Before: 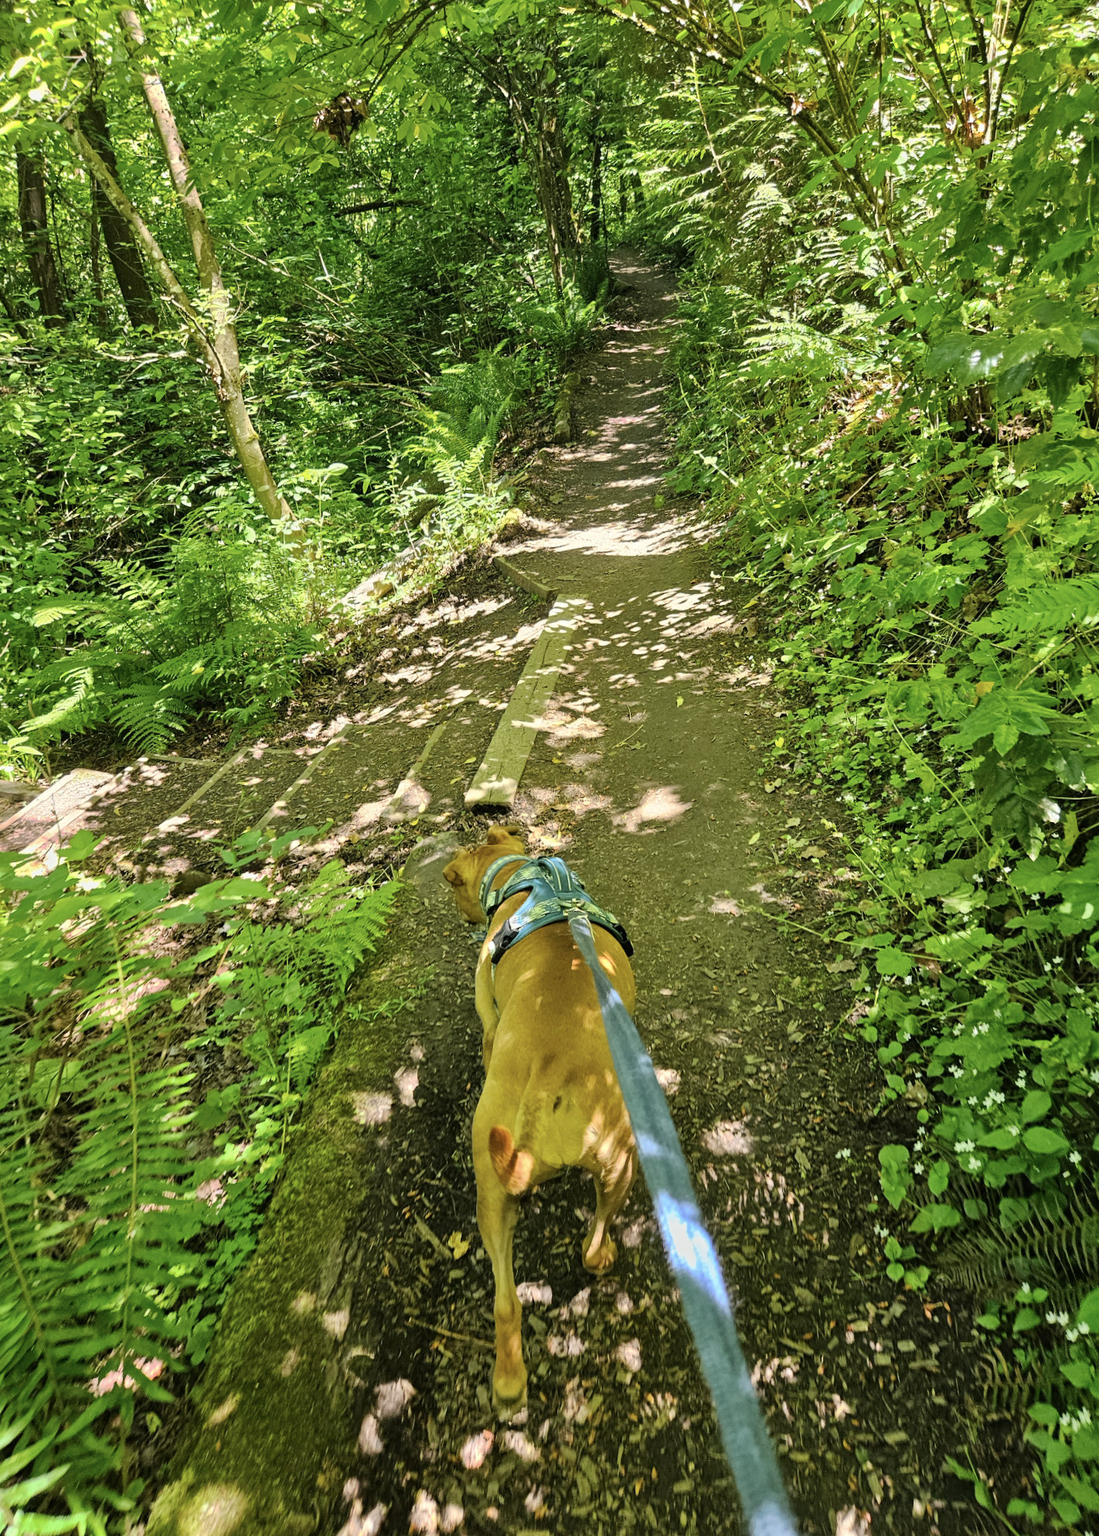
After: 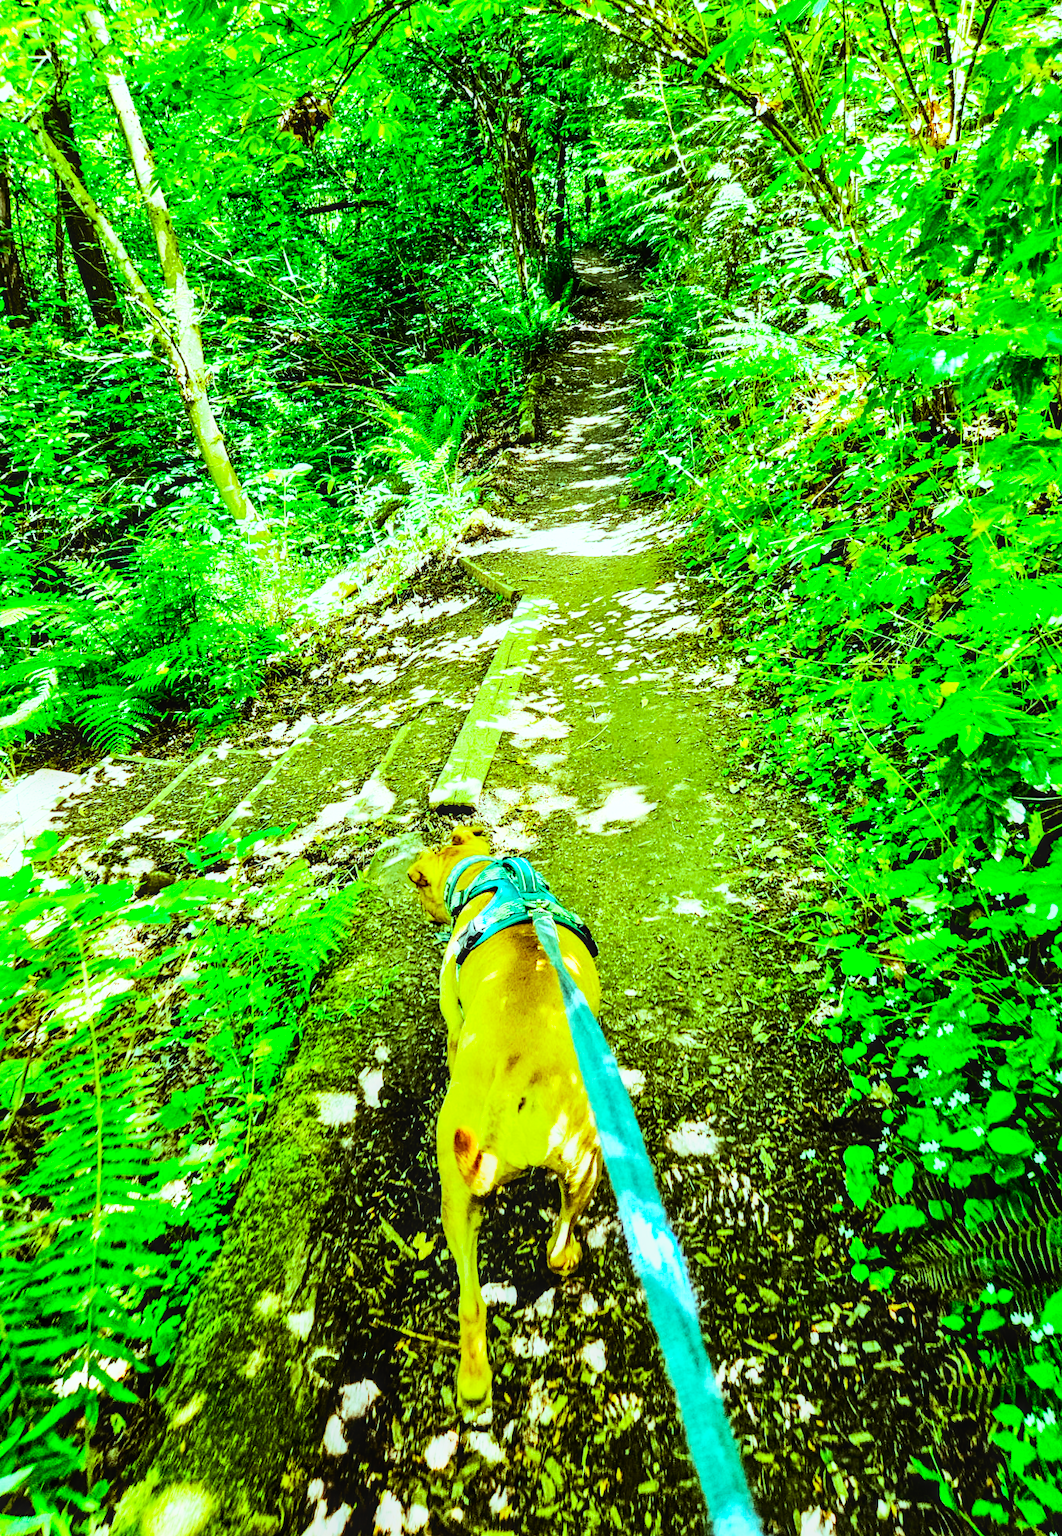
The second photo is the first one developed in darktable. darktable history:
tone equalizer: on, module defaults
crop and rotate: left 3.238%
local contrast: on, module defaults
rgb curve: curves: ch0 [(0, 0) (0.136, 0.078) (0.262, 0.245) (0.414, 0.42) (1, 1)], compensate middle gray true, preserve colors basic power
color balance rgb: shadows lift › luminance 0.49%, shadows lift › chroma 6.83%, shadows lift › hue 300.29°, power › hue 208.98°, highlights gain › luminance 20.24%, highlights gain › chroma 13.17%, highlights gain › hue 173.85°, perceptual saturation grading › global saturation 18.05%
contrast brightness saturation: contrast 0.22
base curve: curves: ch0 [(0, 0) (0.007, 0.004) (0.027, 0.03) (0.046, 0.07) (0.207, 0.54) (0.442, 0.872) (0.673, 0.972) (1, 1)], preserve colors none
